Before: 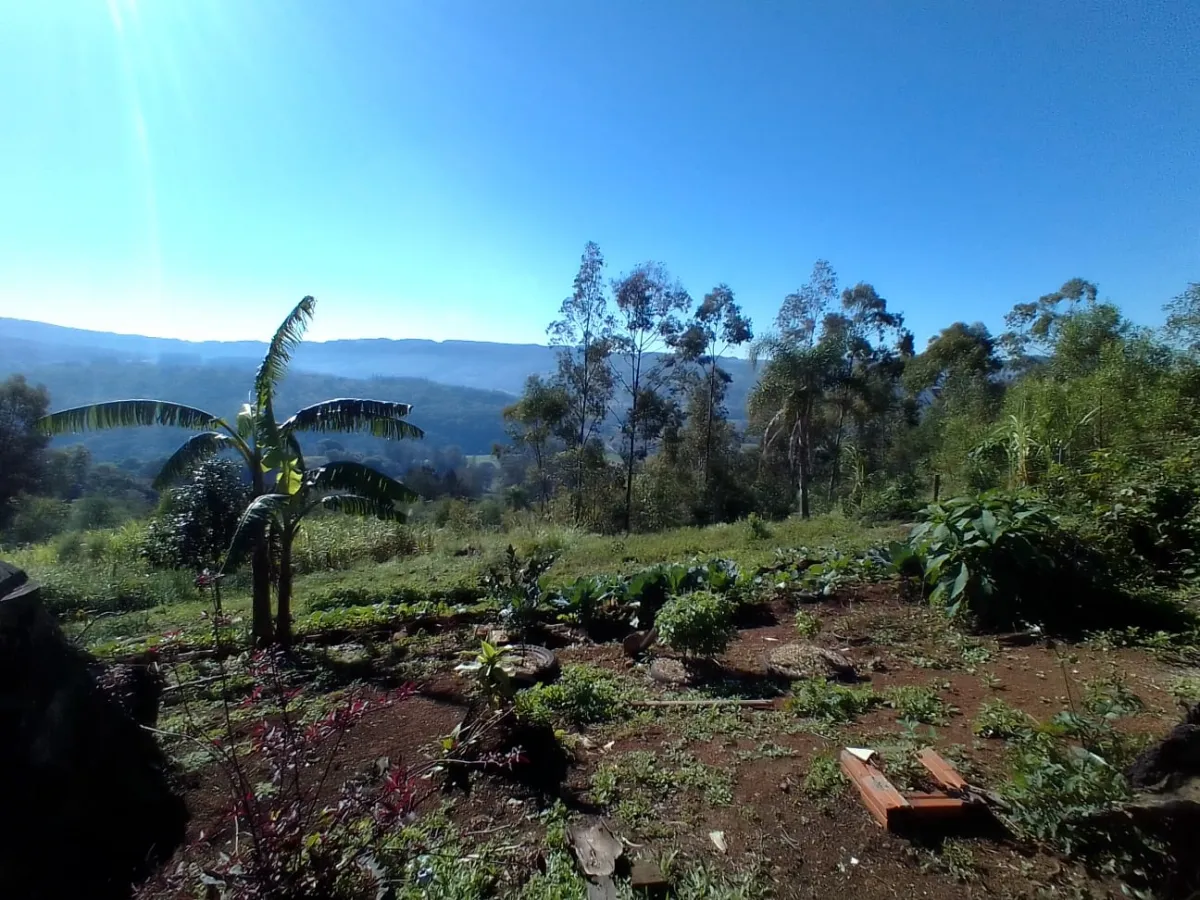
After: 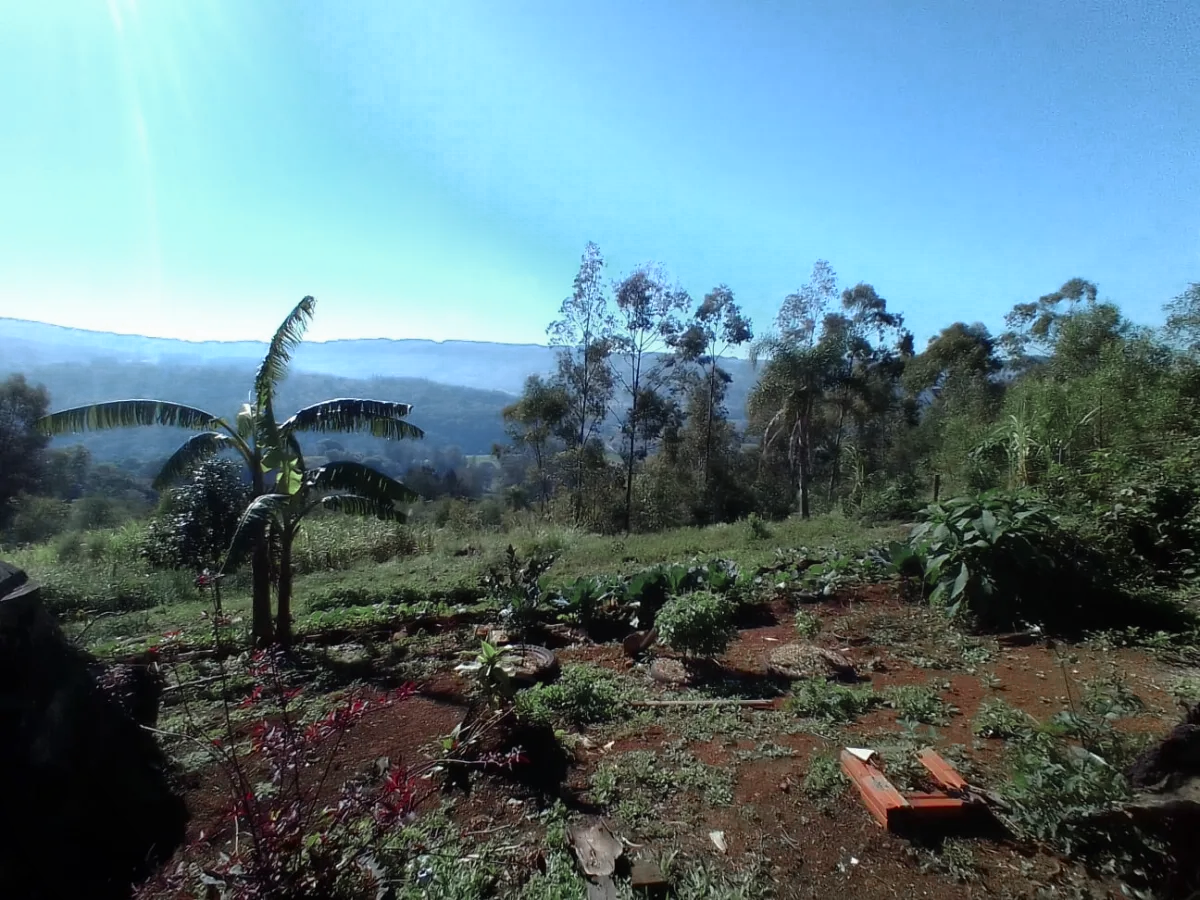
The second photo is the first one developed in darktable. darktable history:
local contrast: mode bilateral grid, contrast 100, coarseness 100, detail 91%, midtone range 0.2
color zones: curves: ch0 [(0, 0.466) (0.128, 0.466) (0.25, 0.5) (0.375, 0.456) (0.5, 0.5) (0.625, 0.5) (0.737, 0.652) (0.875, 0.5)]; ch1 [(0, 0.603) (0.125, 0.618) (0.261, 0.348) (0.372, 0.353) (0.497, 0.363) (0.611, 0.45) (0.731, 0.427) (0.875, 0.518) (0.998, 0.652)]; ch2 [(0, 0.559) (0.125, 0.451) (0.253, 0.564) (0.37, 0.578) (0.5, 0.466) (0.625, 0.471) (0.731, 0.471) (0.88, 0.485)]
